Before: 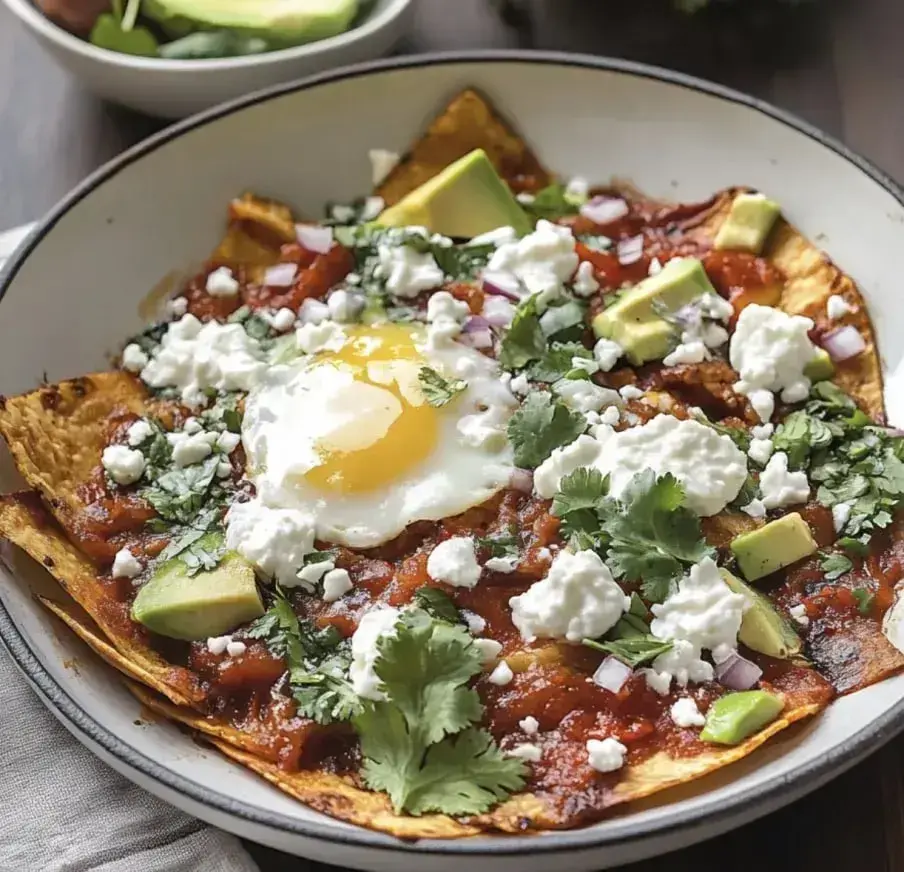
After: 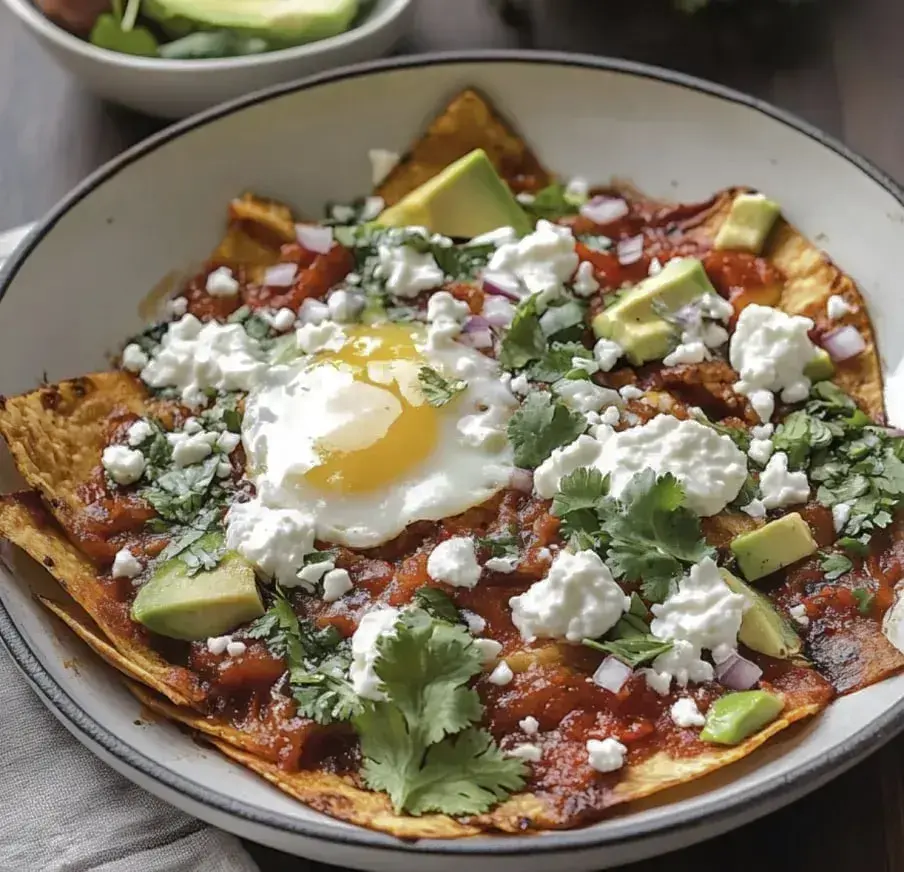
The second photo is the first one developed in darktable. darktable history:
rgb curve: curves: ch0 [(0, 0) (0.175, 0.154) (0.785, 0.663) (1, 1)]
local contrast: mode bilateral grid, contrast 10, coarseness 25, detail 115%, midtone range 0.2
